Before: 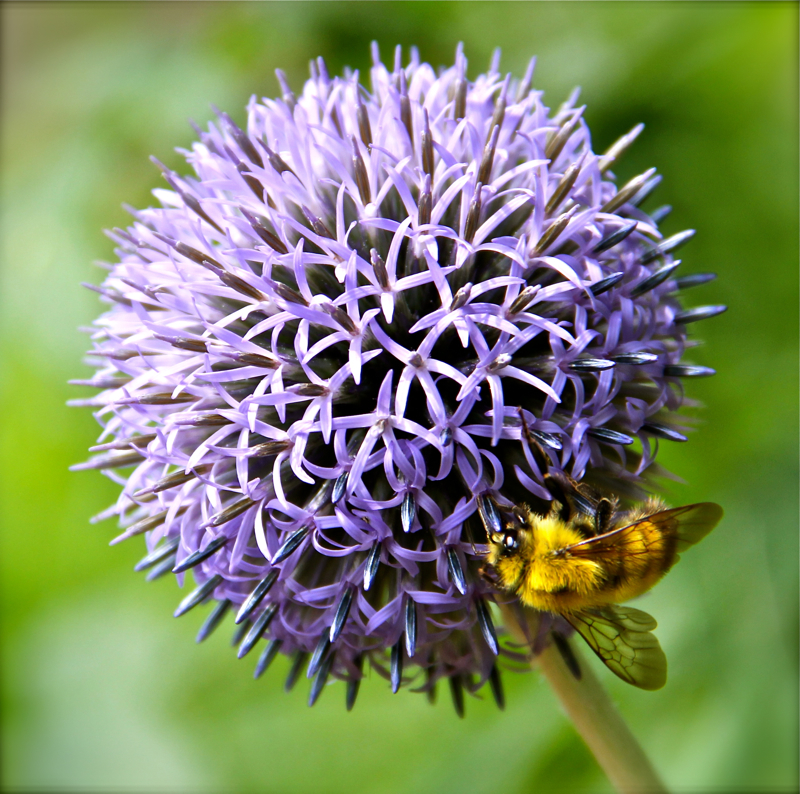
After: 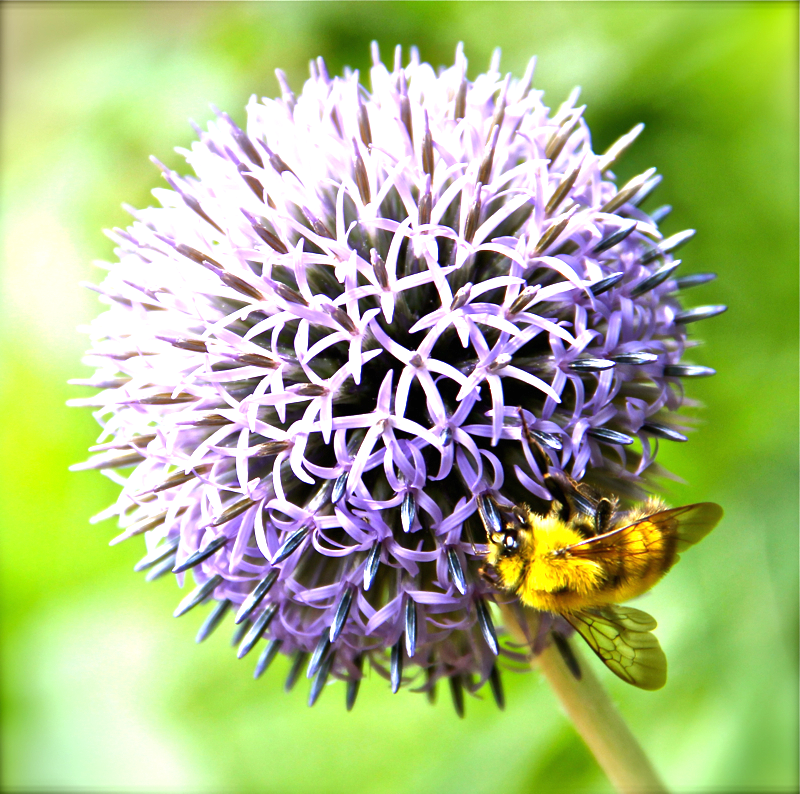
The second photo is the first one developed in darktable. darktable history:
exposure: black level correction 0, exposure 1.106 EV, compensate highlight preservation false
tone equalizer: edges refinement/feathering 500, mask exposure compensation -1.57 EV, preserve details no
